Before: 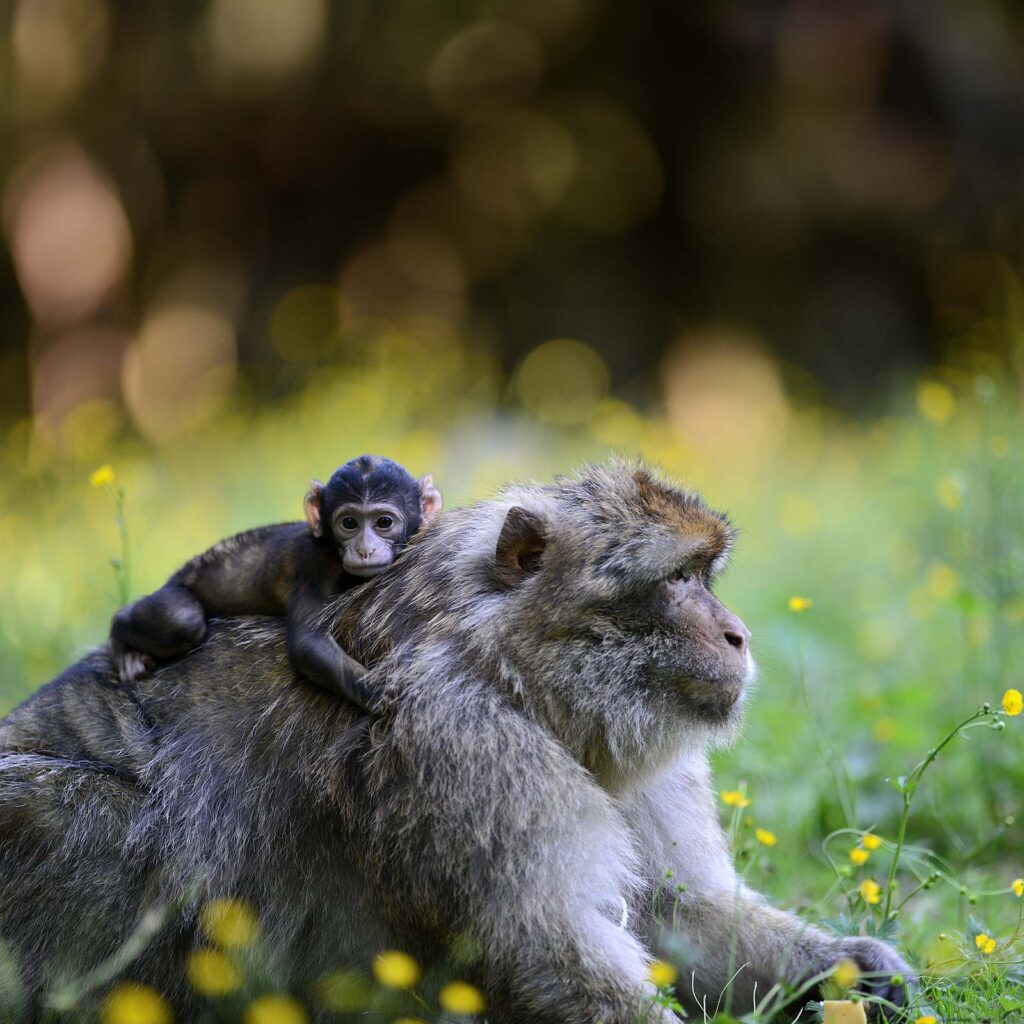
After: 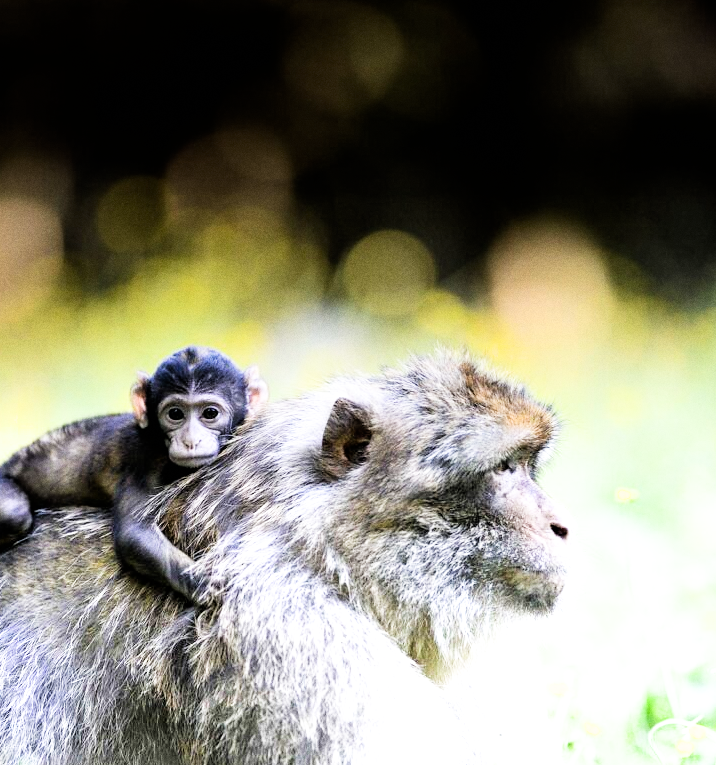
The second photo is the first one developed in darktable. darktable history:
crop and rotate: left 17.046%, top 10.659%, right 12.989%, bottom 14.553%
graduated density: density -3.9 EV
grain: coarseness 0.09 ISO
filmic rgb: black relative exposure -5 EV, white relative exposure 3.5 EV, hardness 3.19, contrast 1.3, highlights saturation mix -50%
